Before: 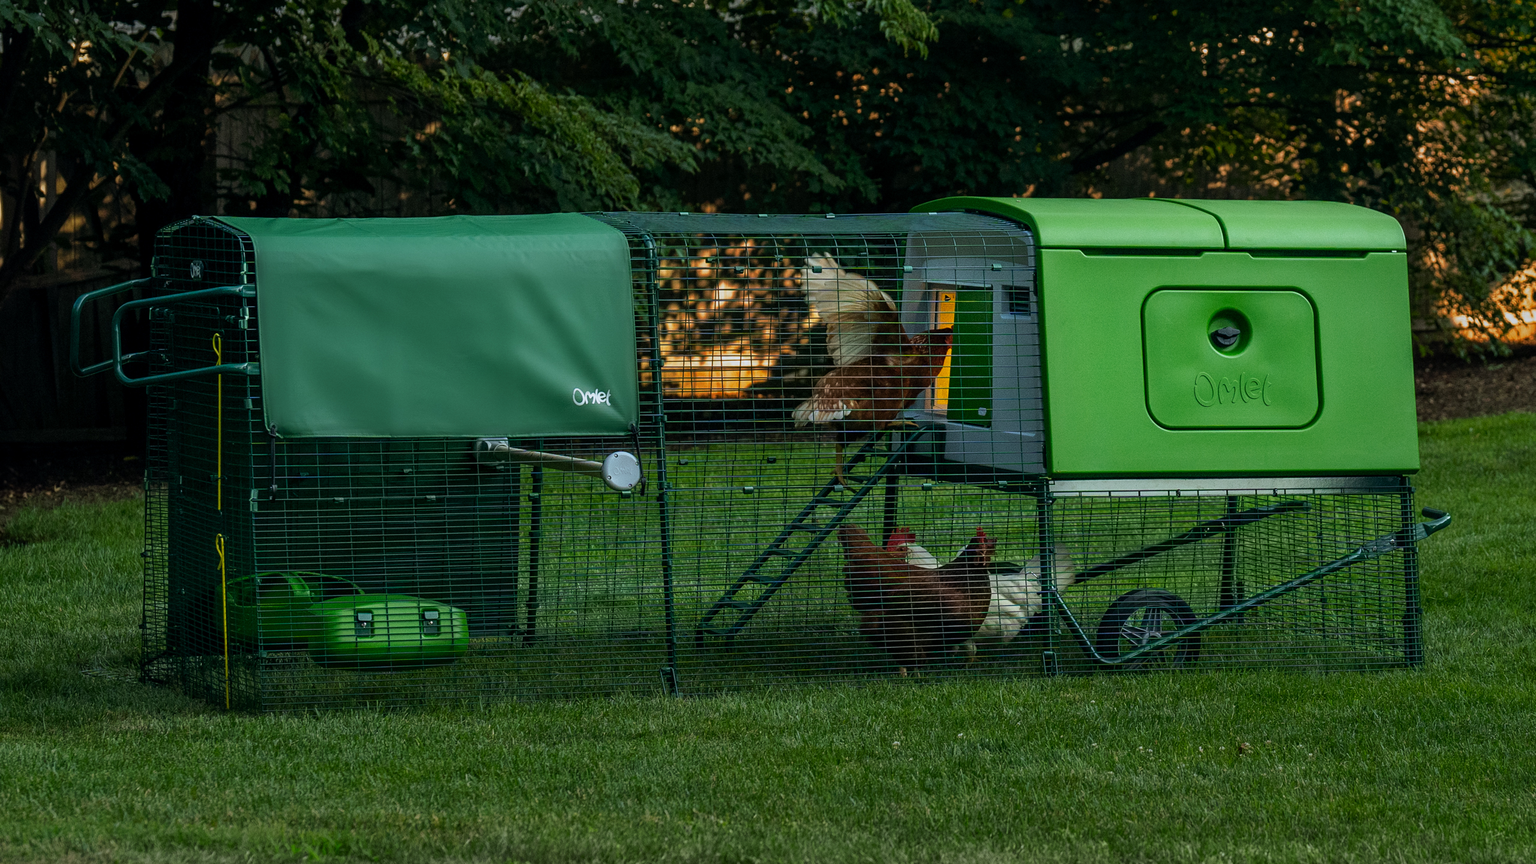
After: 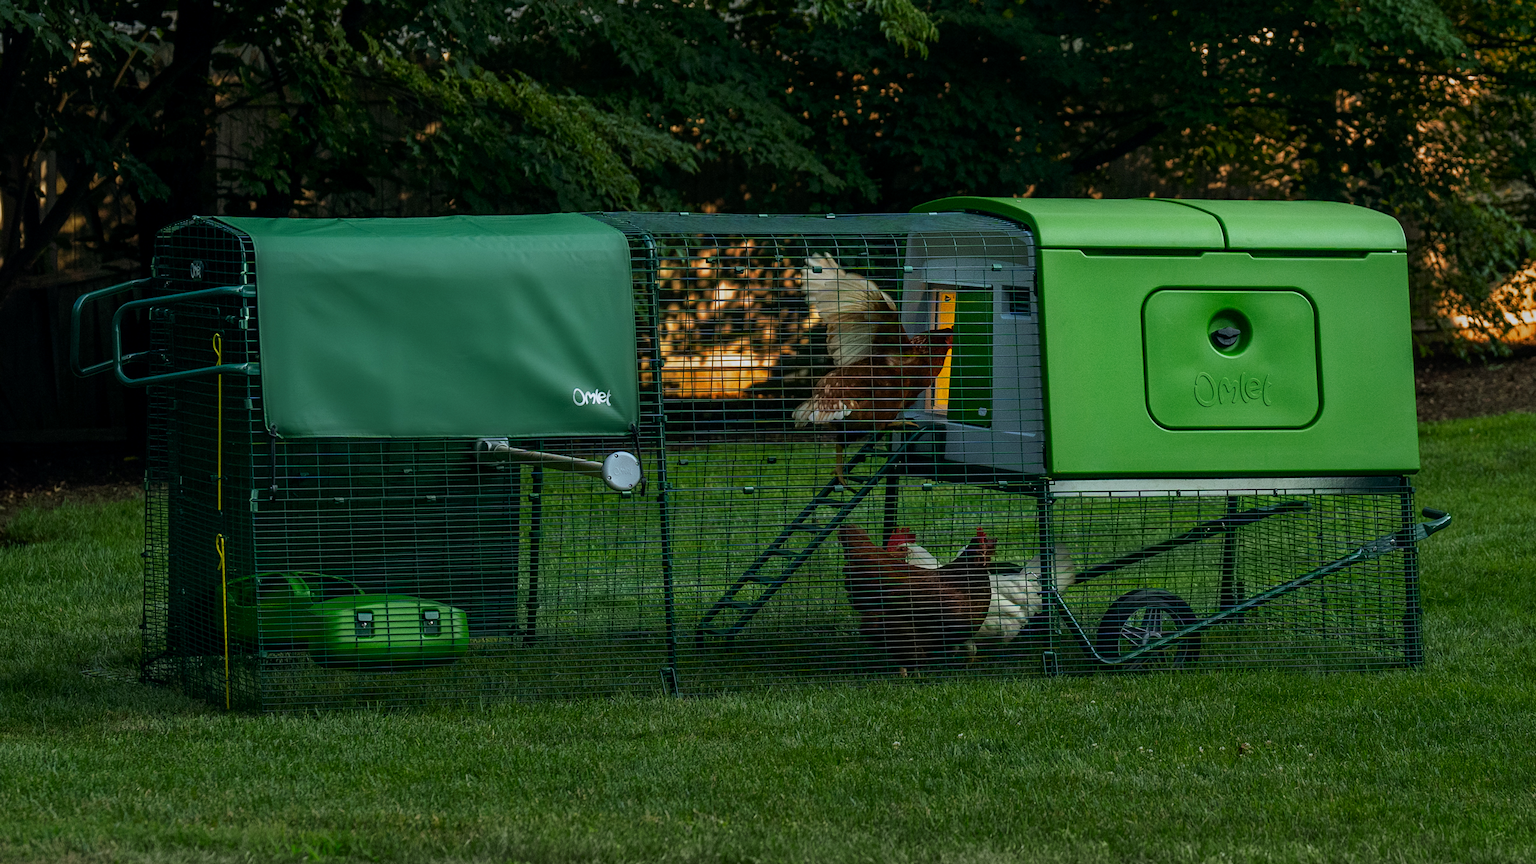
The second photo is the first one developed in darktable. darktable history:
contrast brightness saturation: contrast 0.035, brightness -0.036
